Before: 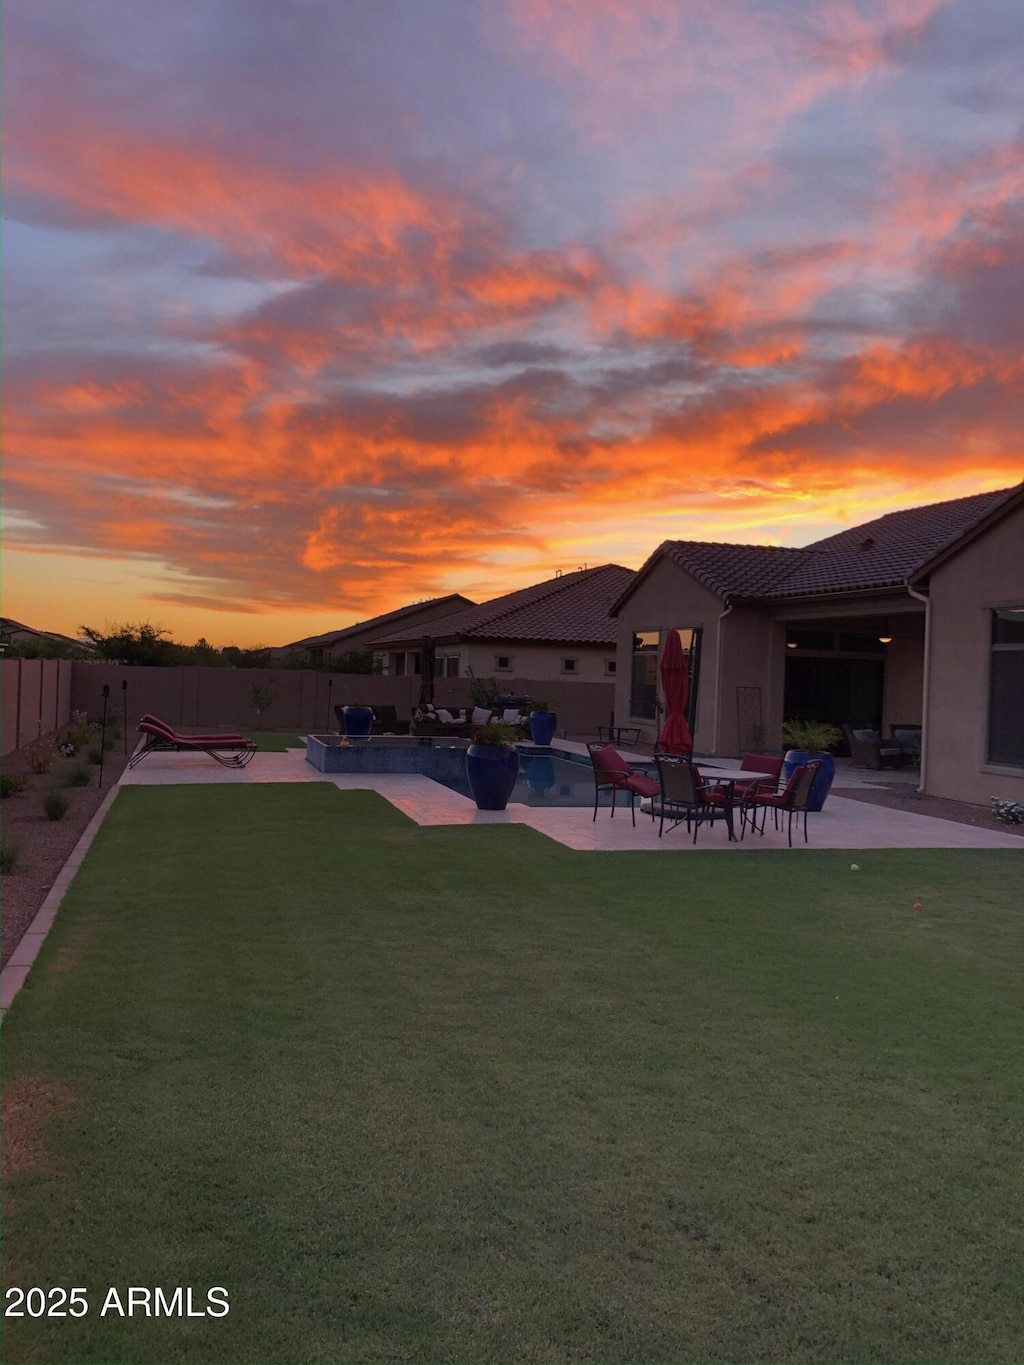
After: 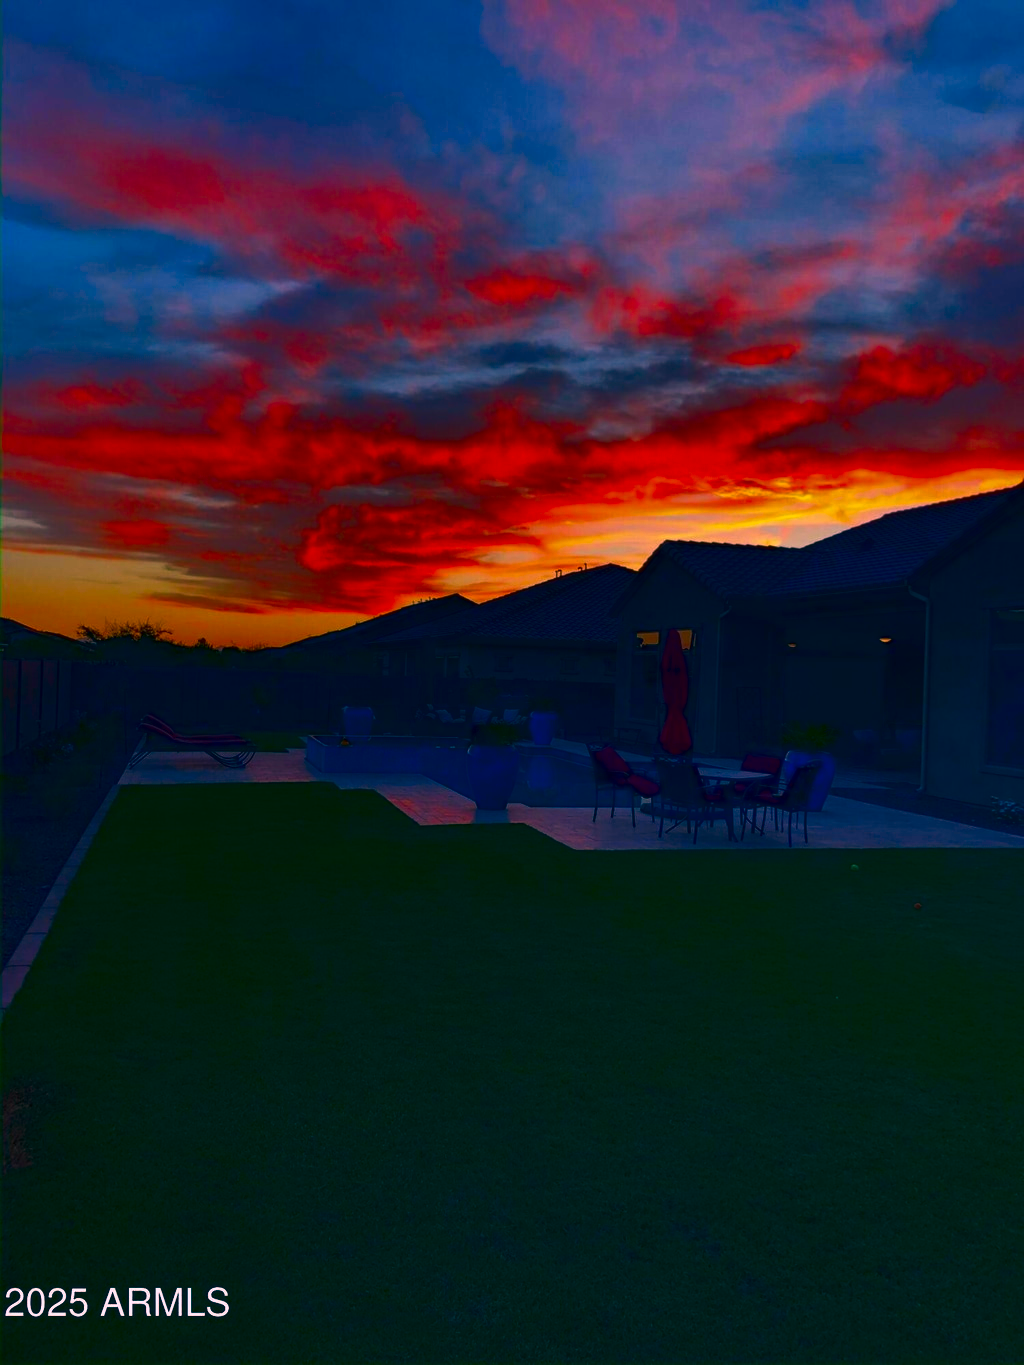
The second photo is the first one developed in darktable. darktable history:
color correction: highlights a* 17.42, highlights b* 0.189, shadows a* -15.27, shadows b* -14.54, saturation 1.56
contrast brightness saturation: contrast 0.085, brightness -0.586, saturation 0.171
